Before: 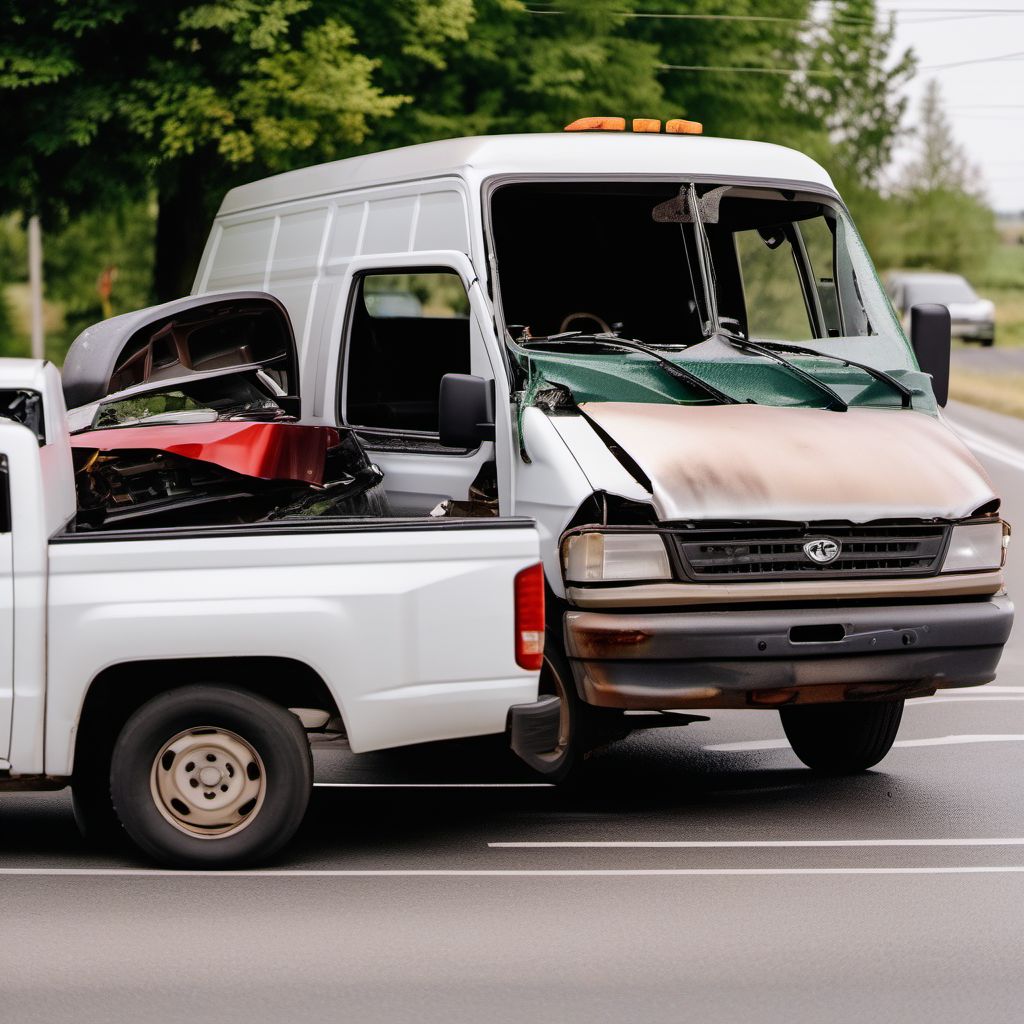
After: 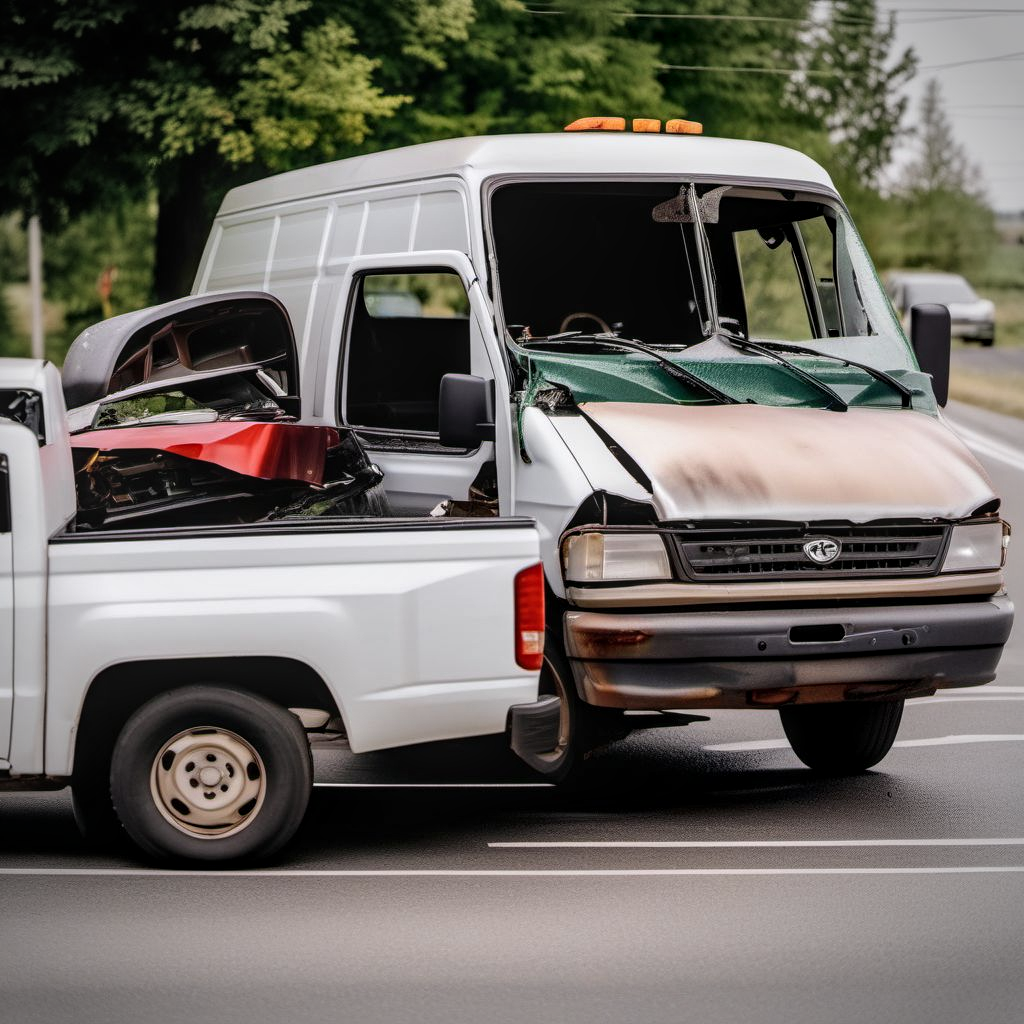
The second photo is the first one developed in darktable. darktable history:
vignetting: on, module defaults
local contrast: detail 130%
